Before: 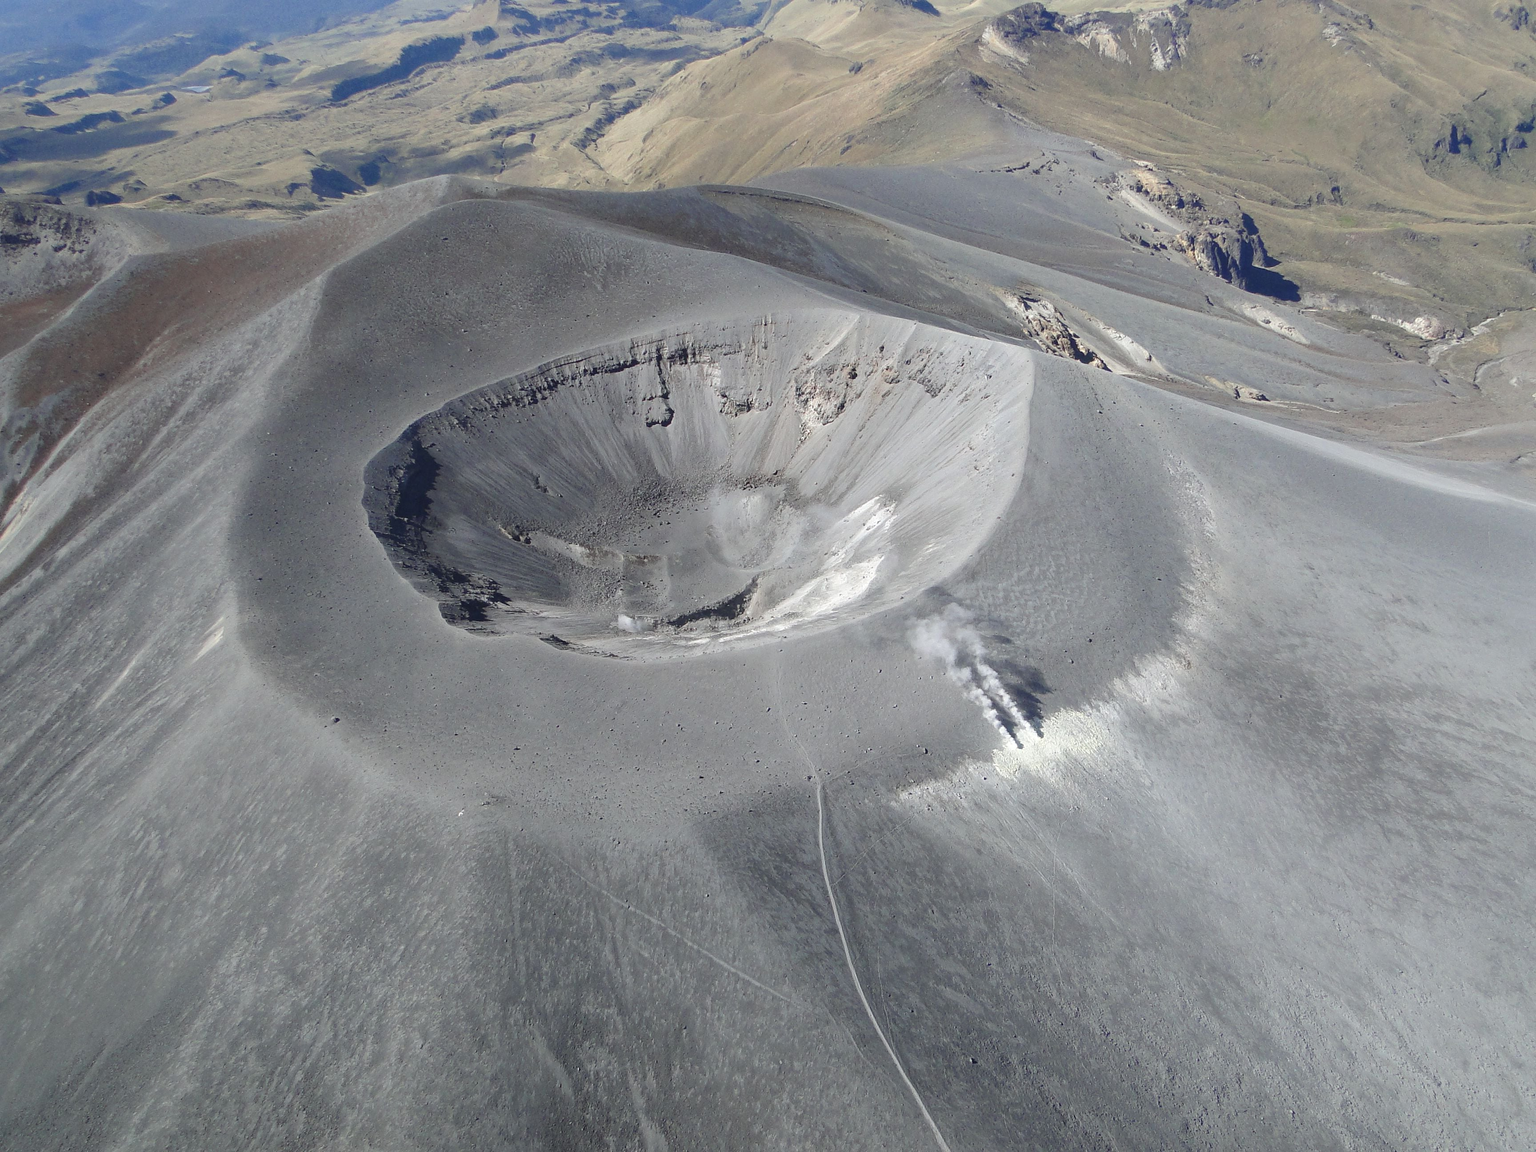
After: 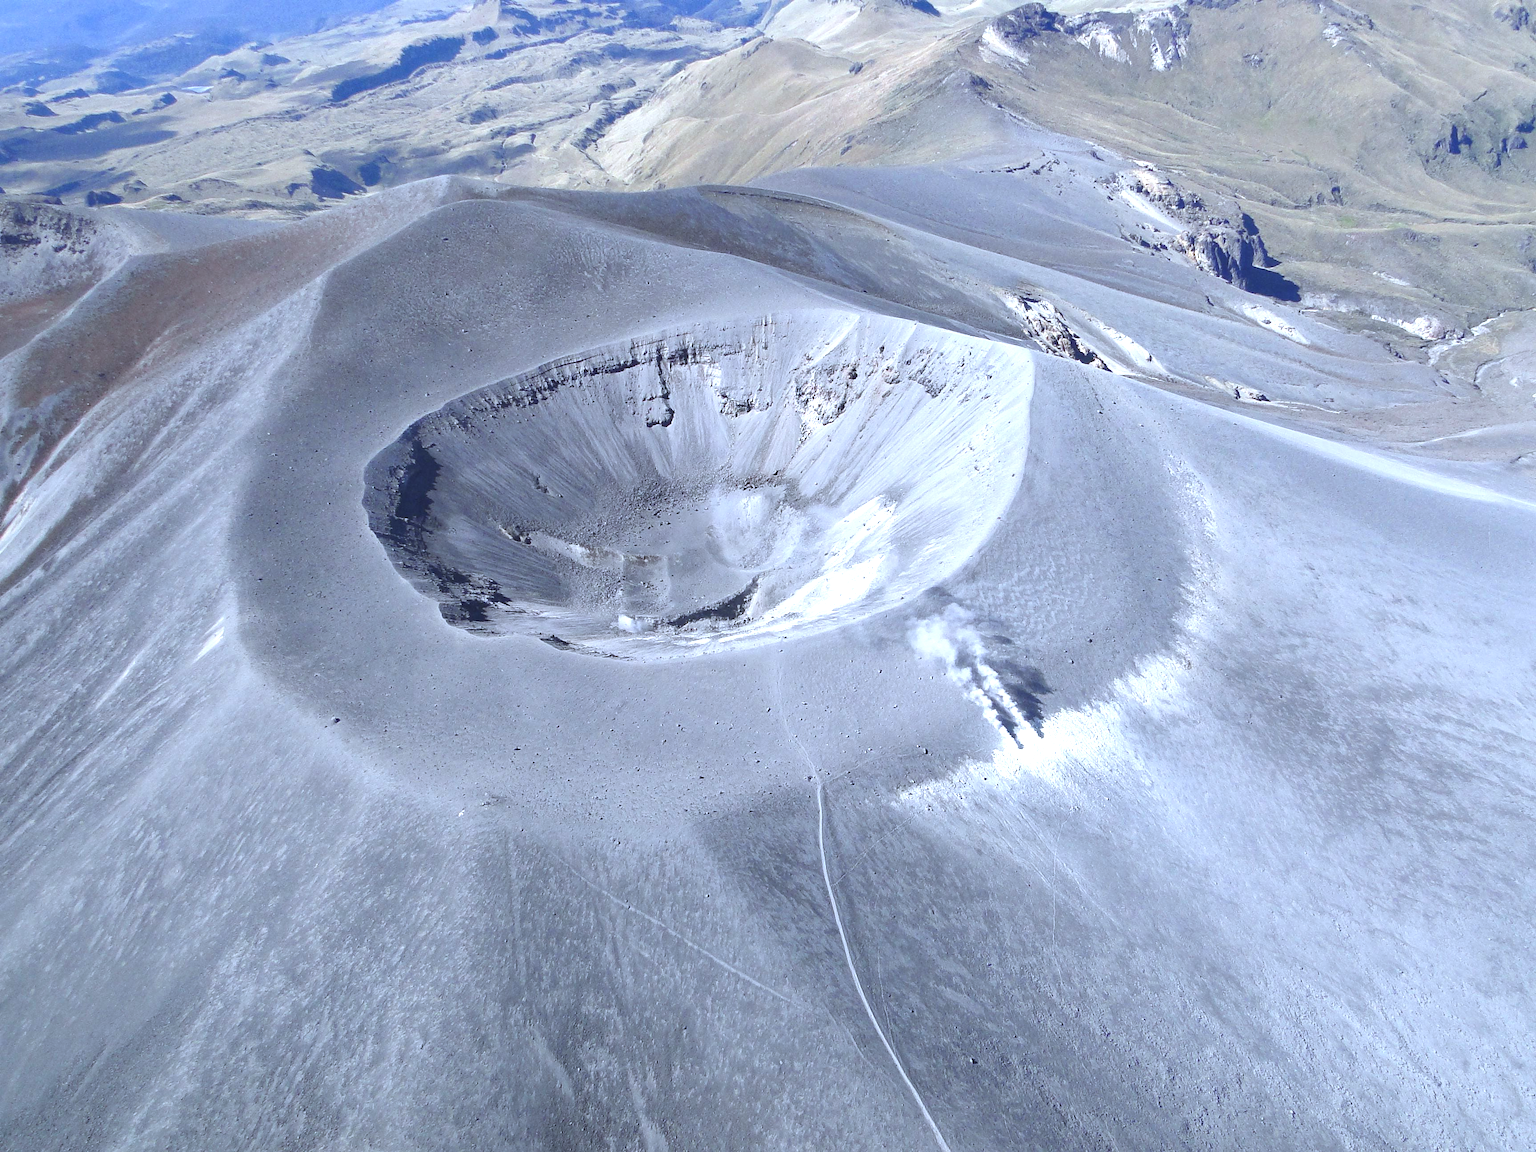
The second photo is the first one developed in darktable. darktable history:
exposure: exposure 0.74 EV, compensate highlight preservation false
shadows and highlights: shadows 37.27, highlights -28.18, soften with gaussian
white balance: red 0.948, green 1.02, blue 1.176
